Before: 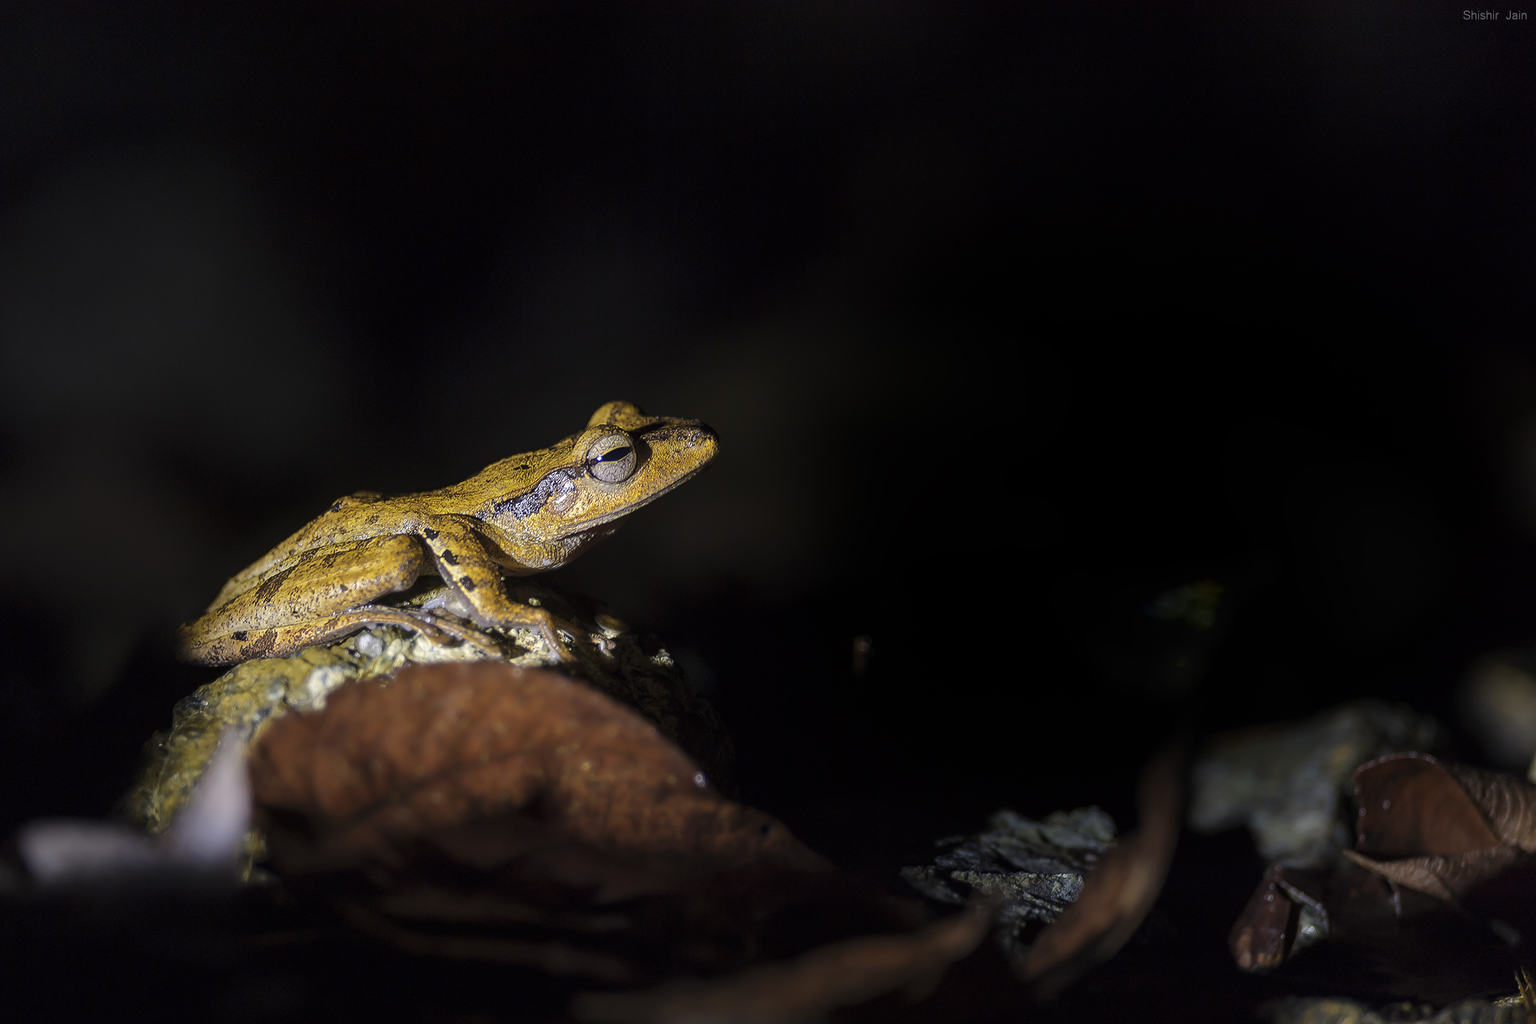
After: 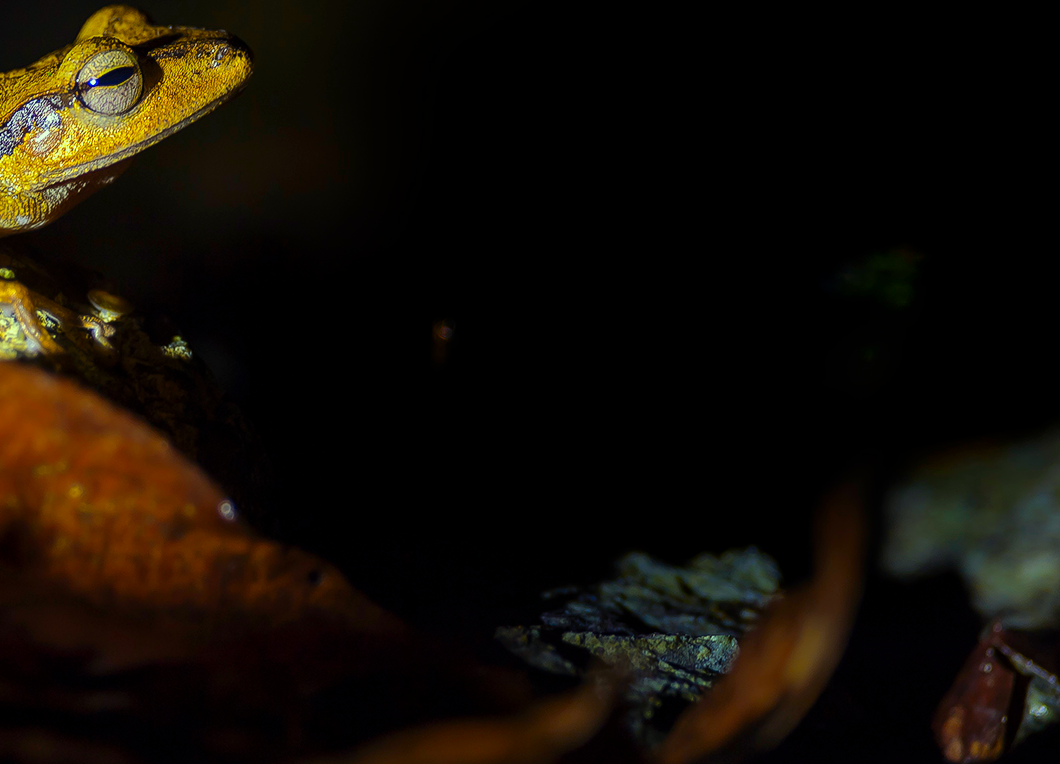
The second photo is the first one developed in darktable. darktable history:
color correction: highlights a* -10.77, highlights b* 9.8, saturation 1.72
crop: left 34.479%, top 38.822%, right 13.718%, bottom 5.172%
